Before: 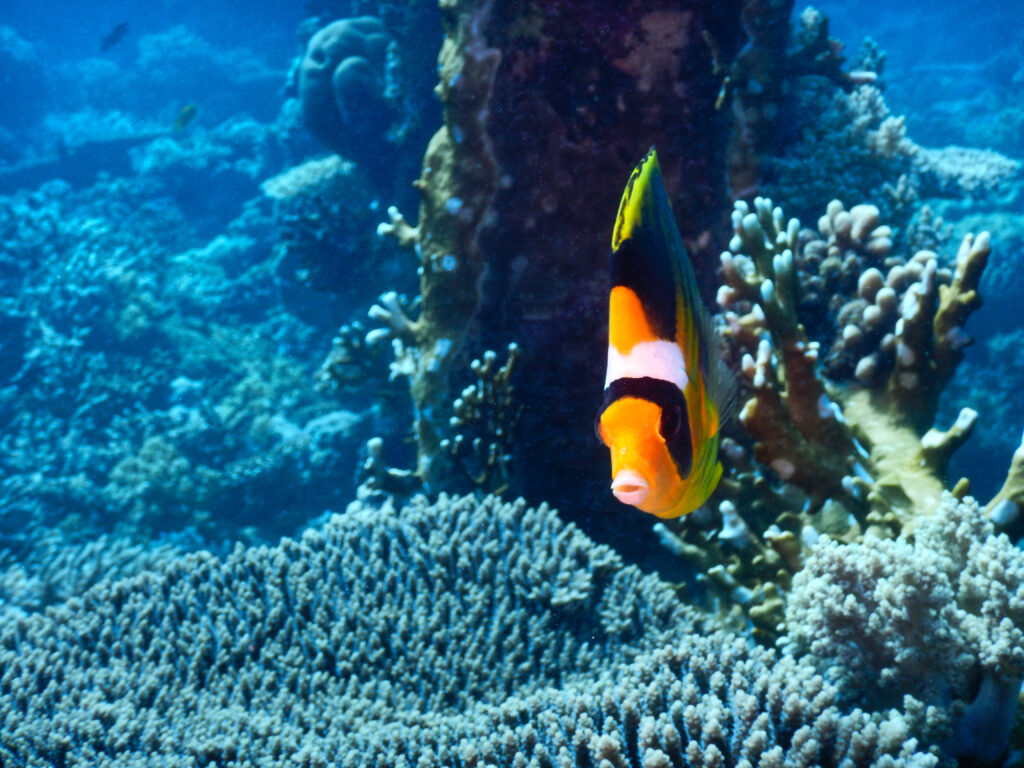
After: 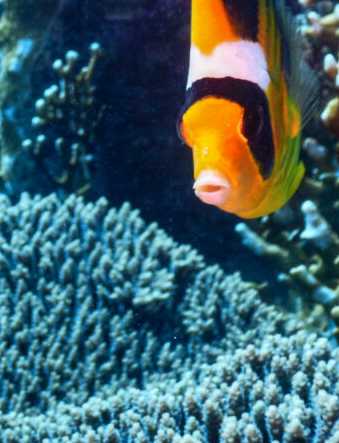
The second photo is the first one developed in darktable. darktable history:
tone equalizer: on, module defaults
local contrast: on, module defaults
crop: left 40.878%, top 39.176%, right 25.993%, bottom 3.081%
